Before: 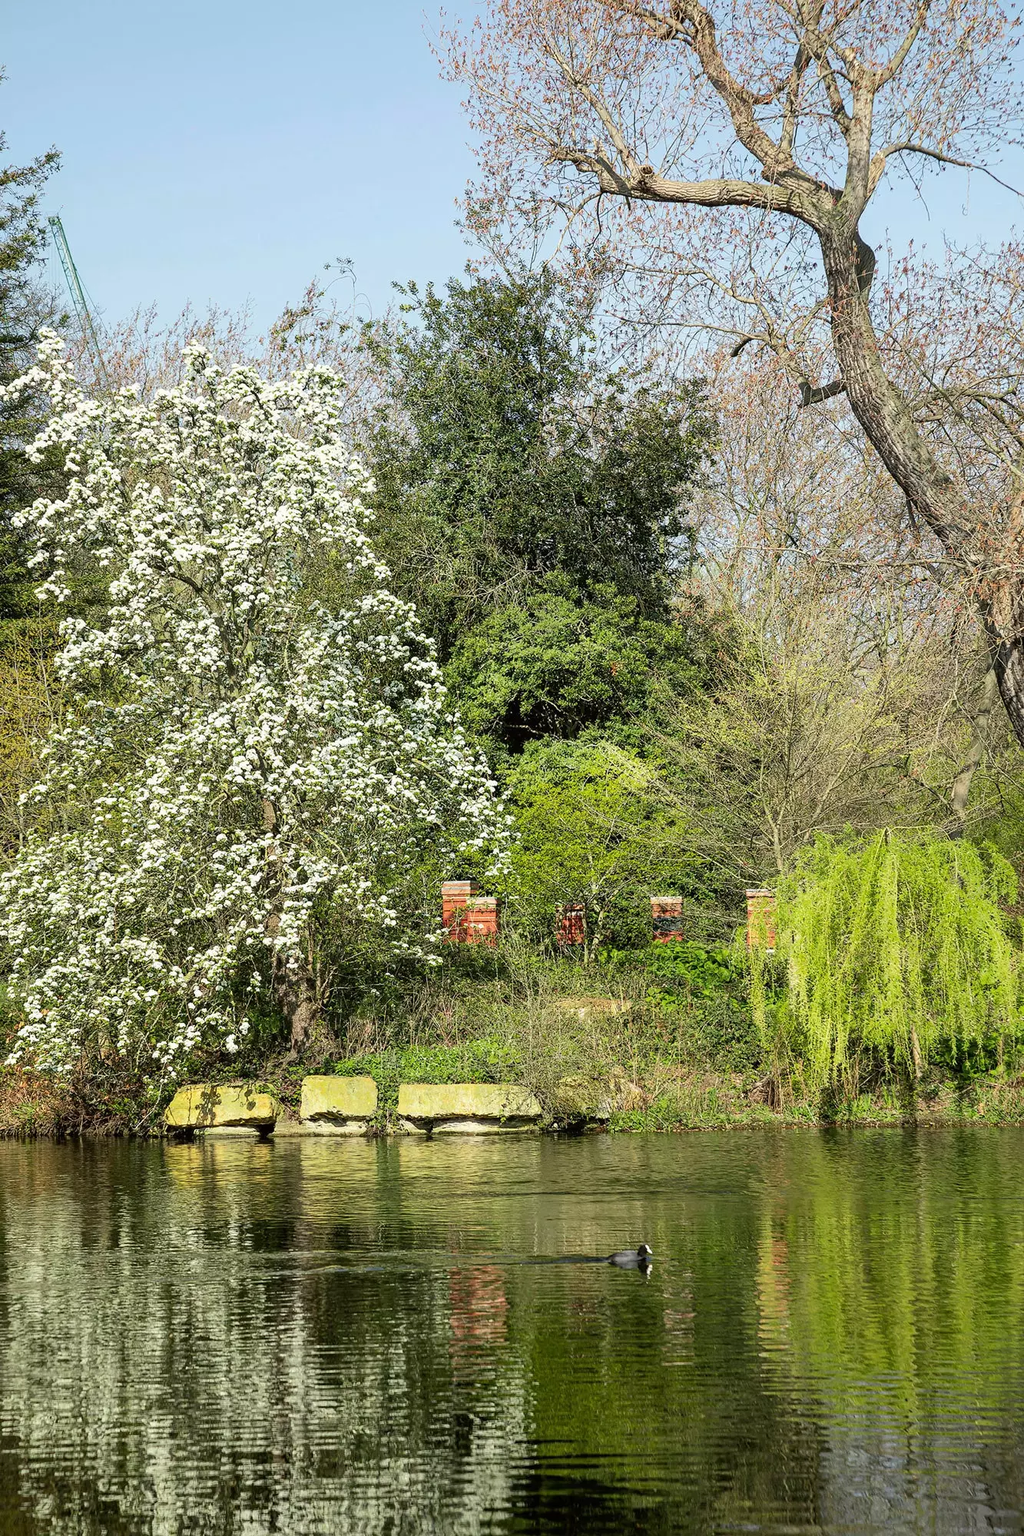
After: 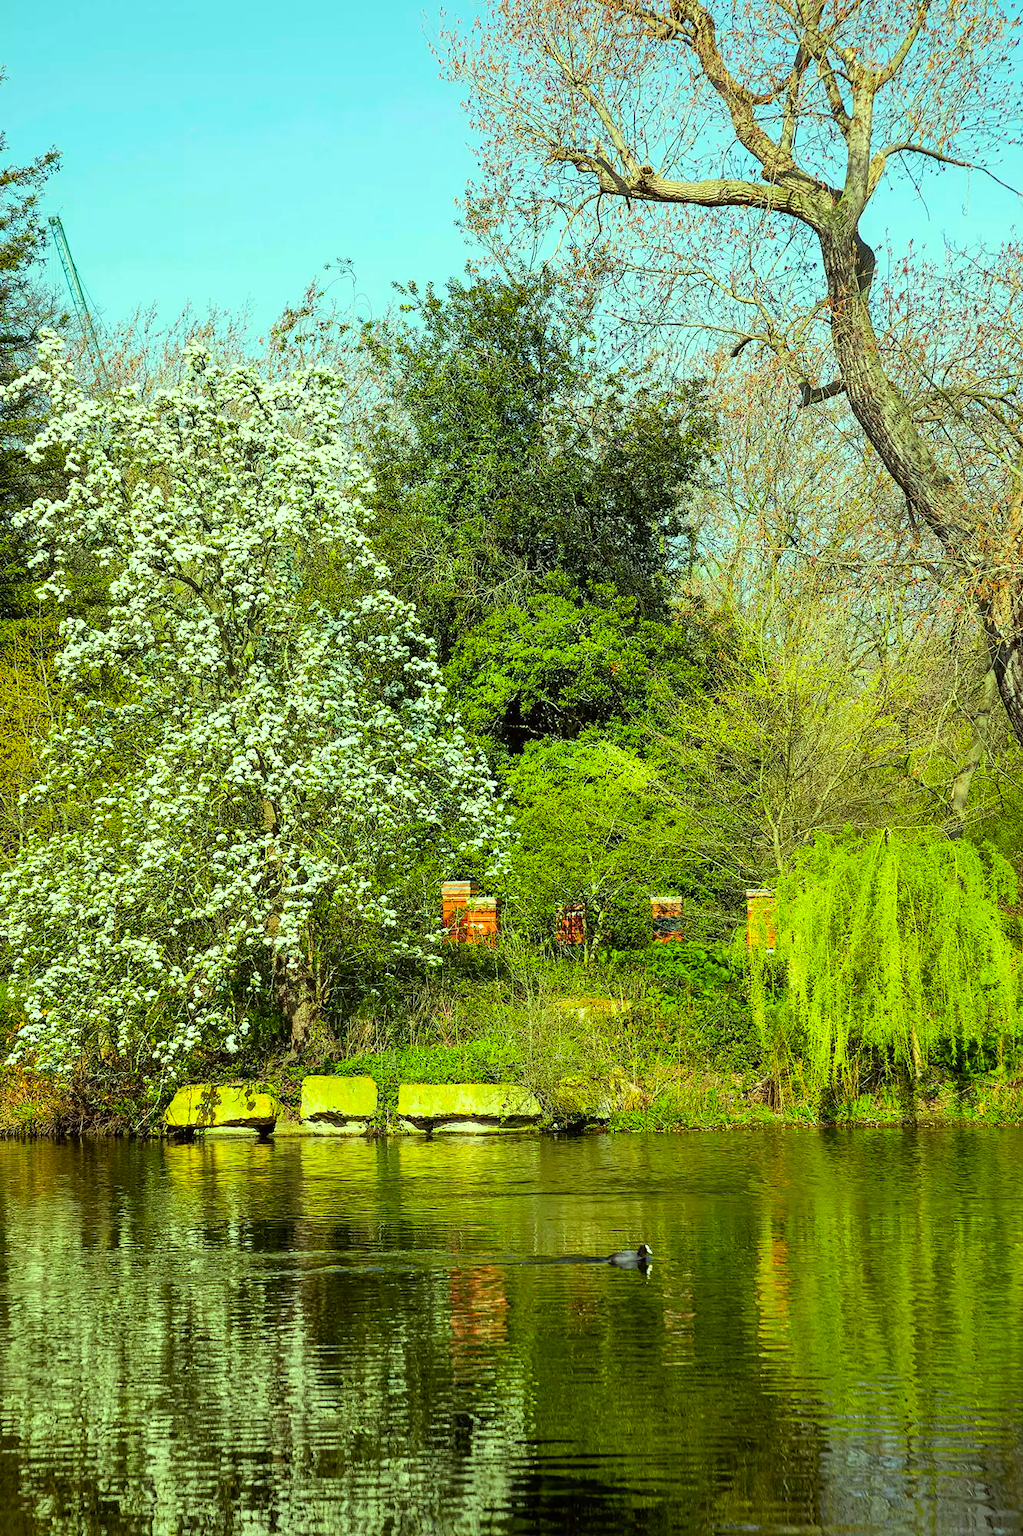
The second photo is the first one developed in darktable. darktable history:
color balance rgb: highlights gain › luminance 15.648%, highlights gain › chroma 7.11%, highlights gain › hue 124.9°, linear chroma grading › global chroma 15.471%, perceptual saturation grading › global saturation 29.484%, global vibrance 20%
